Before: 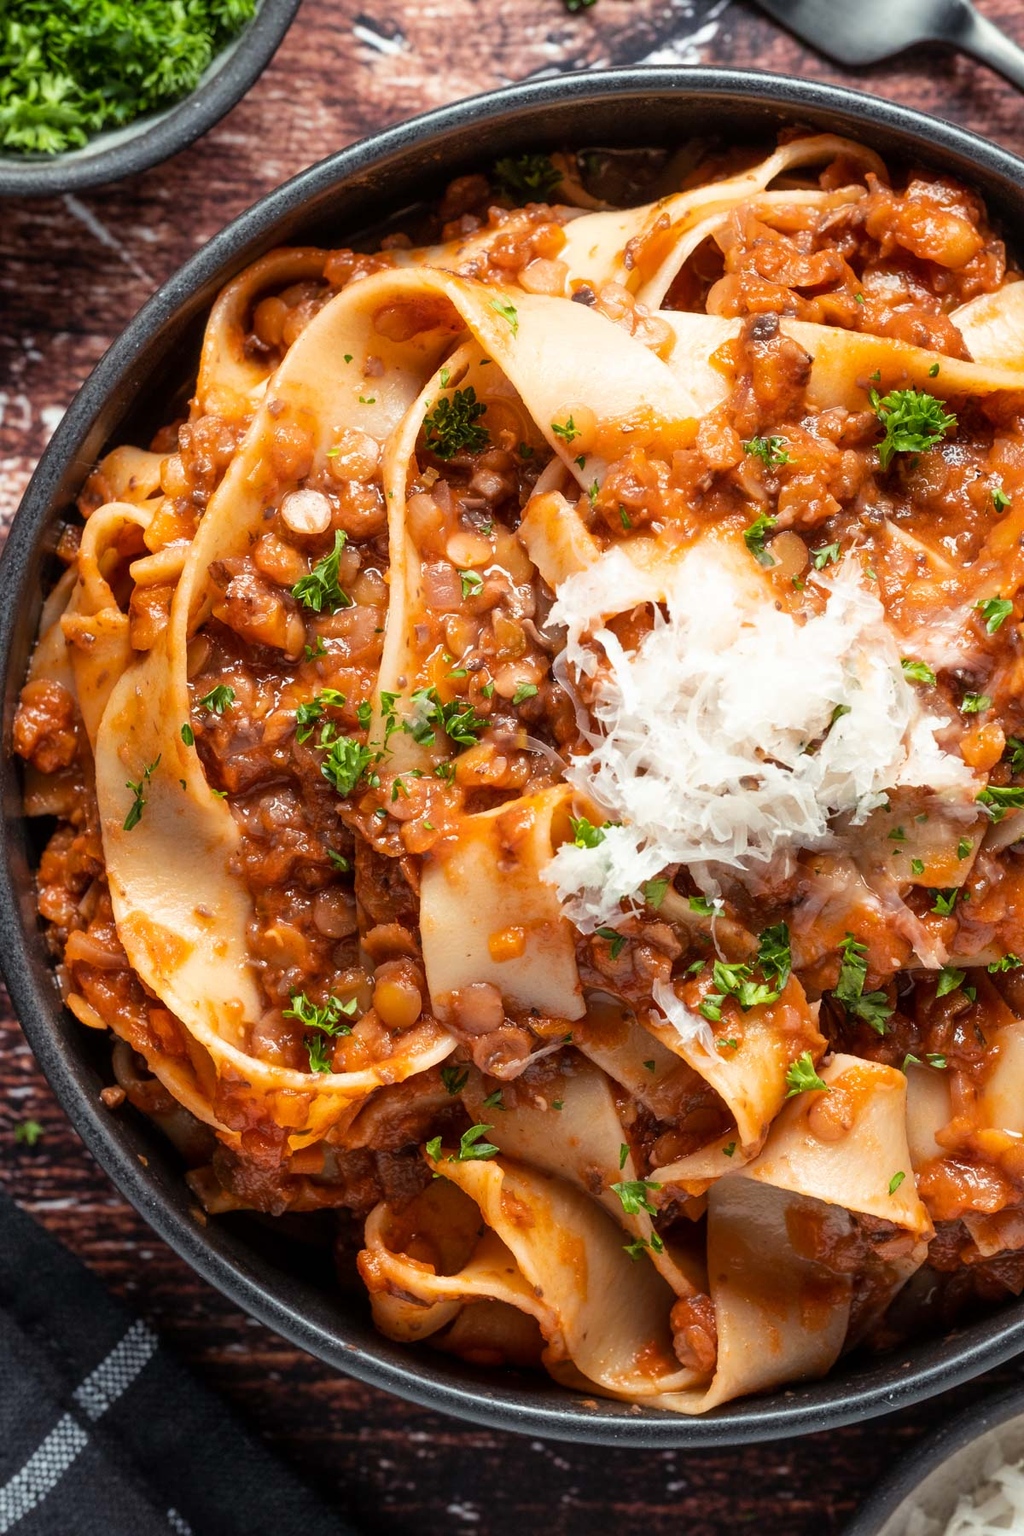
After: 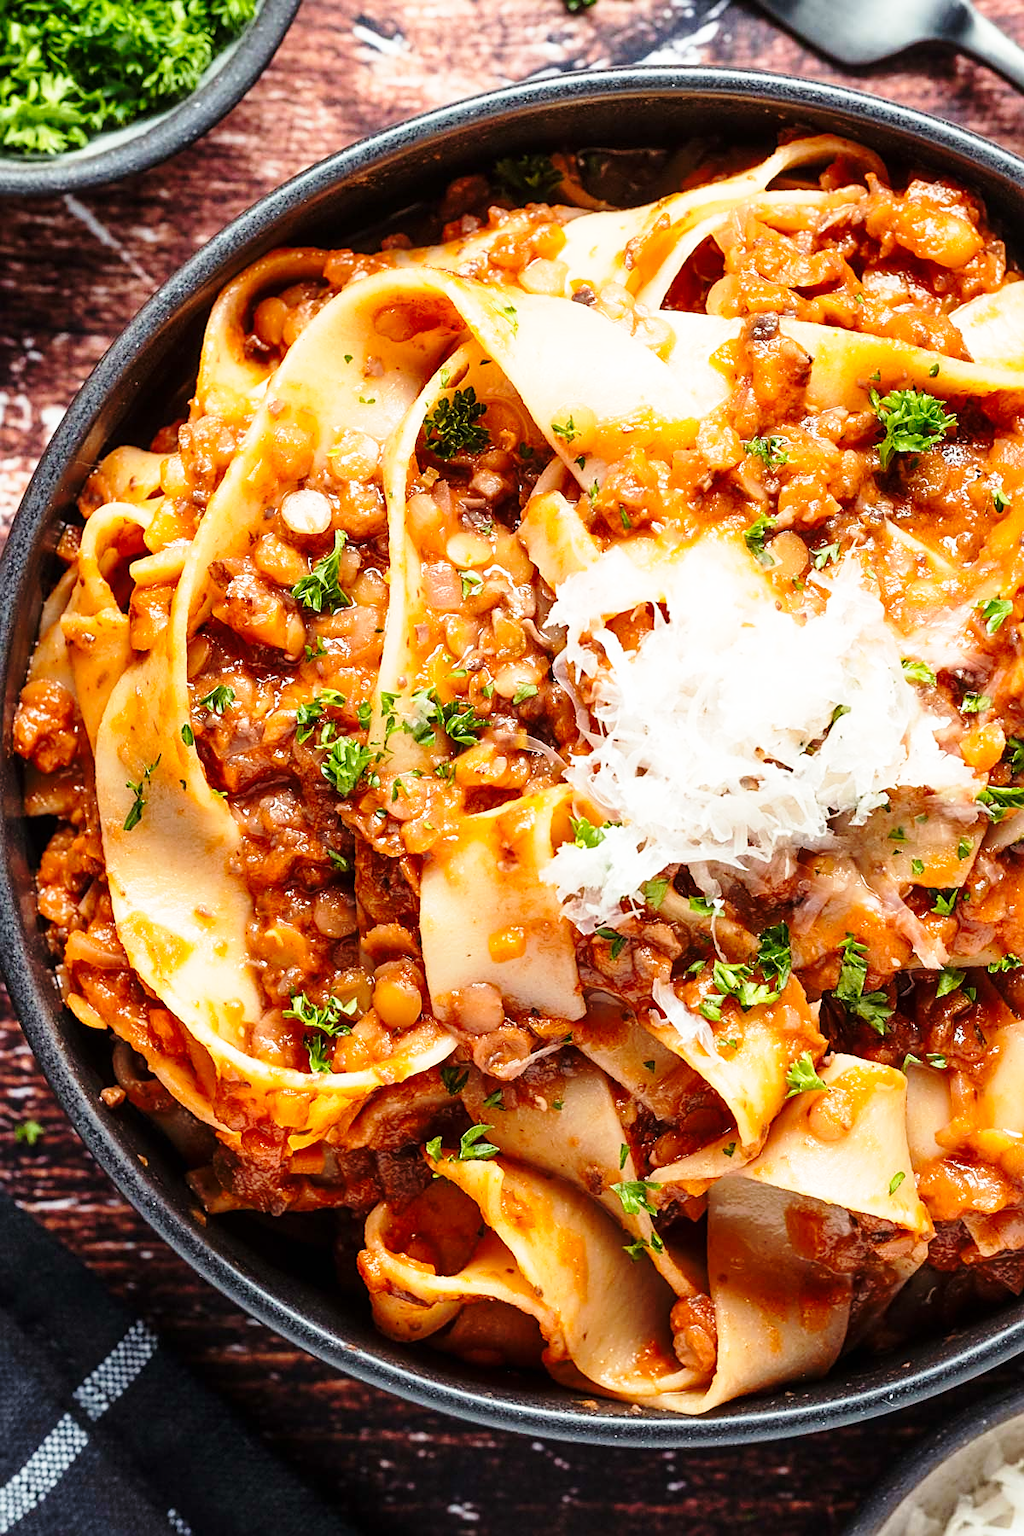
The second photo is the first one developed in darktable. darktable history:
velvia: strength 14.59%
sharpen: on, module defaults
base curve: curves: ch0 [(0, 0) (0.028, 0.03) (0.121, 0.232) (0.46, 0.748) (0.859, 0.968) (1, 1)], preserve colors none
